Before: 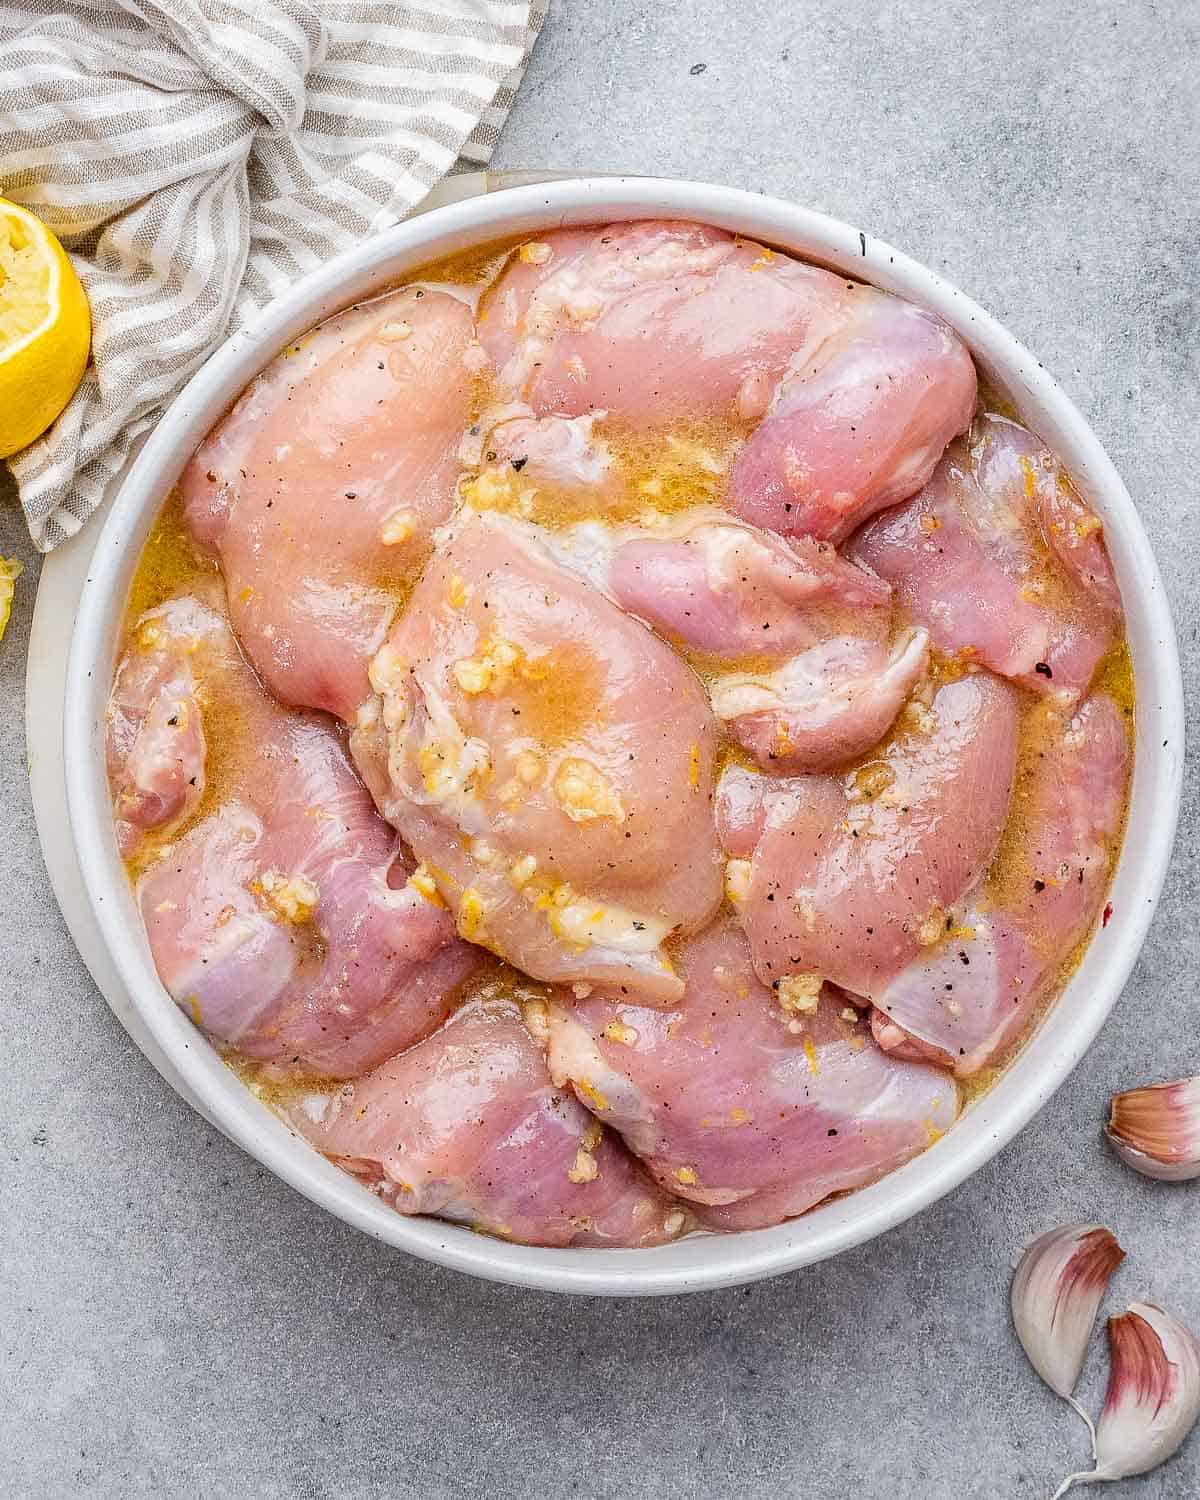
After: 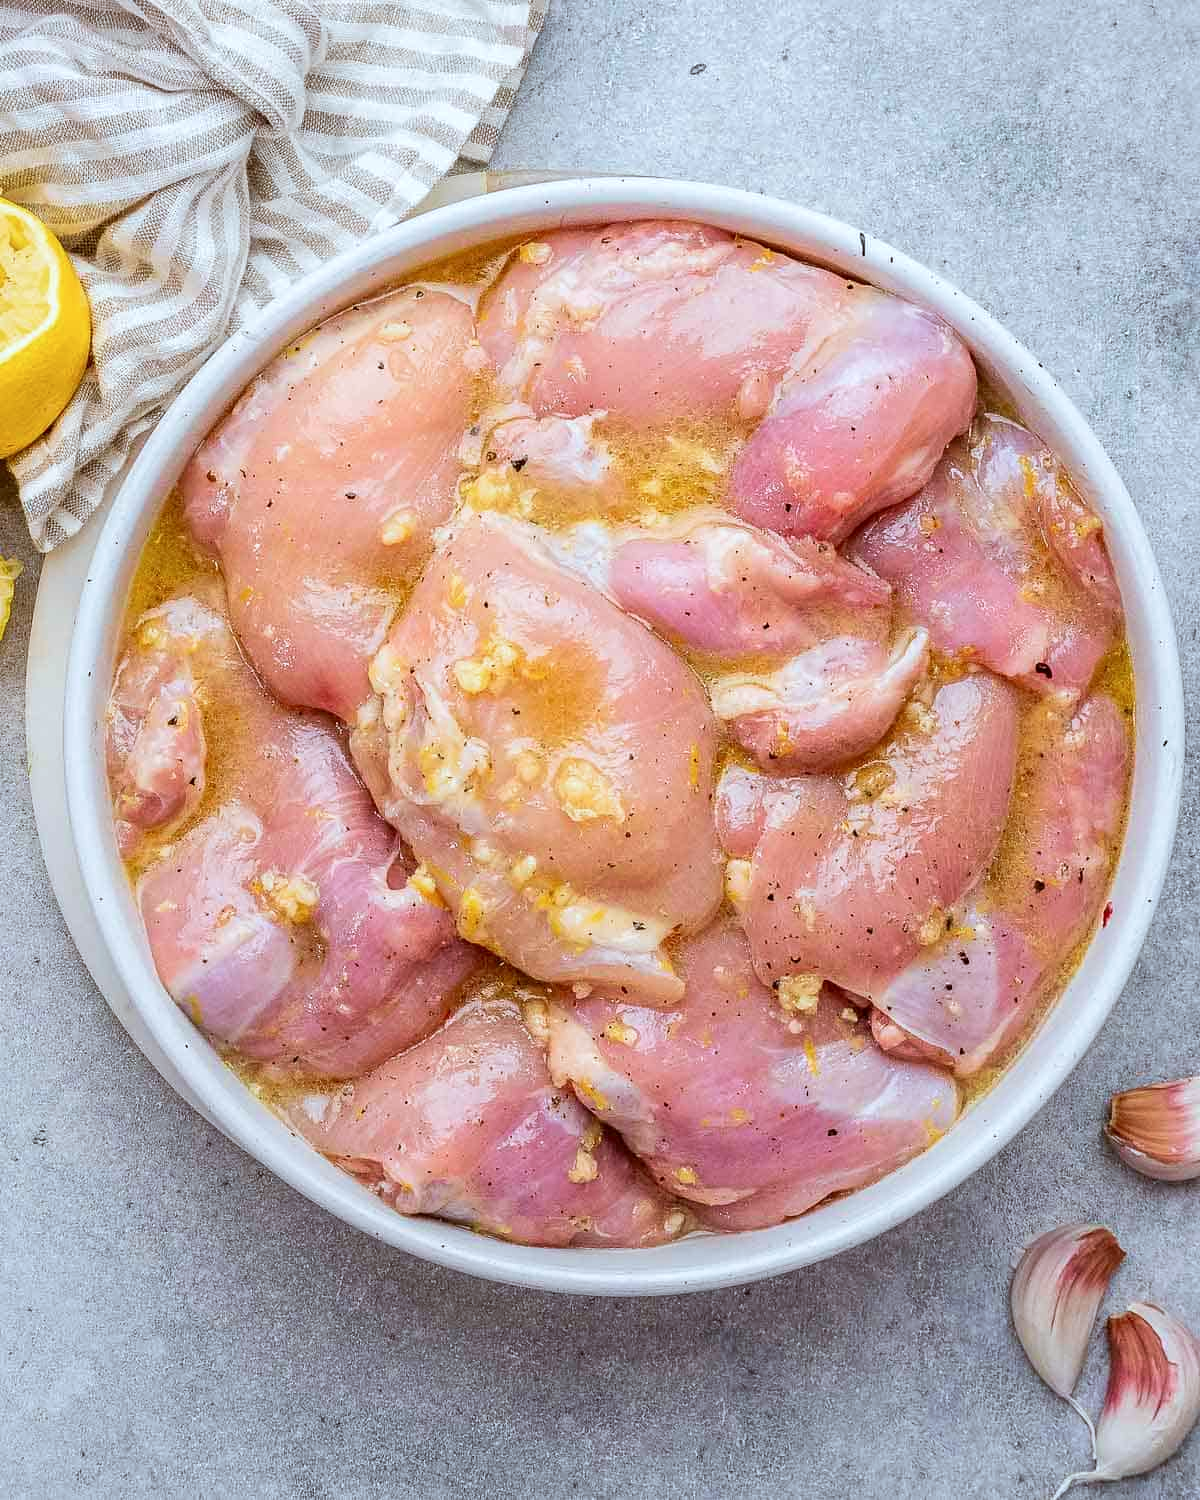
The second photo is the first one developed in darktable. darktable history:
color correction: highlights a* -3.62, highlights b* -6.79, shadows a* 3.17, shadows b* 5.58
velvia: on, module defaults
